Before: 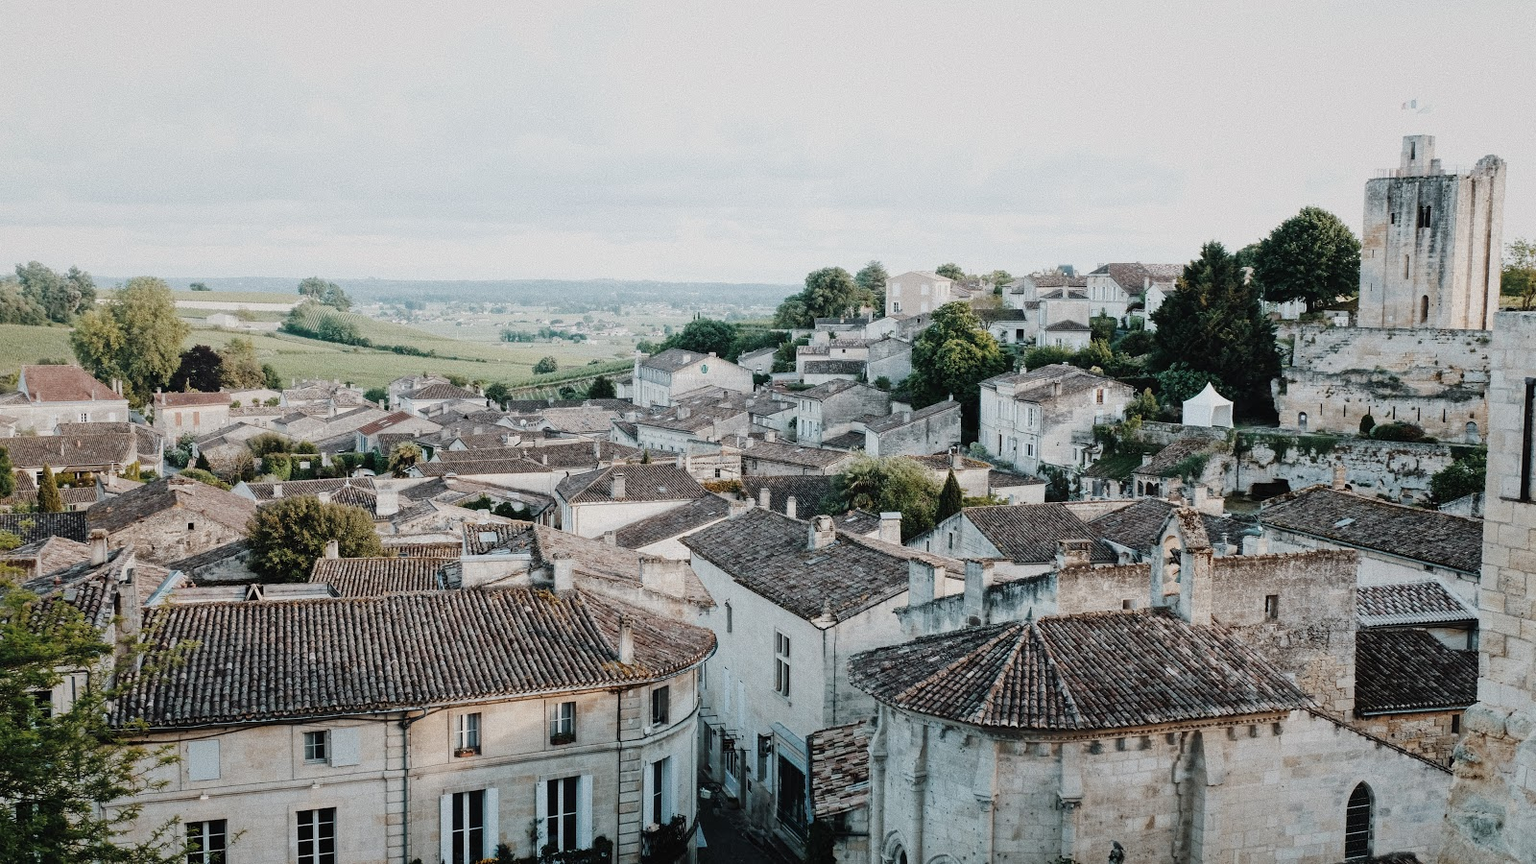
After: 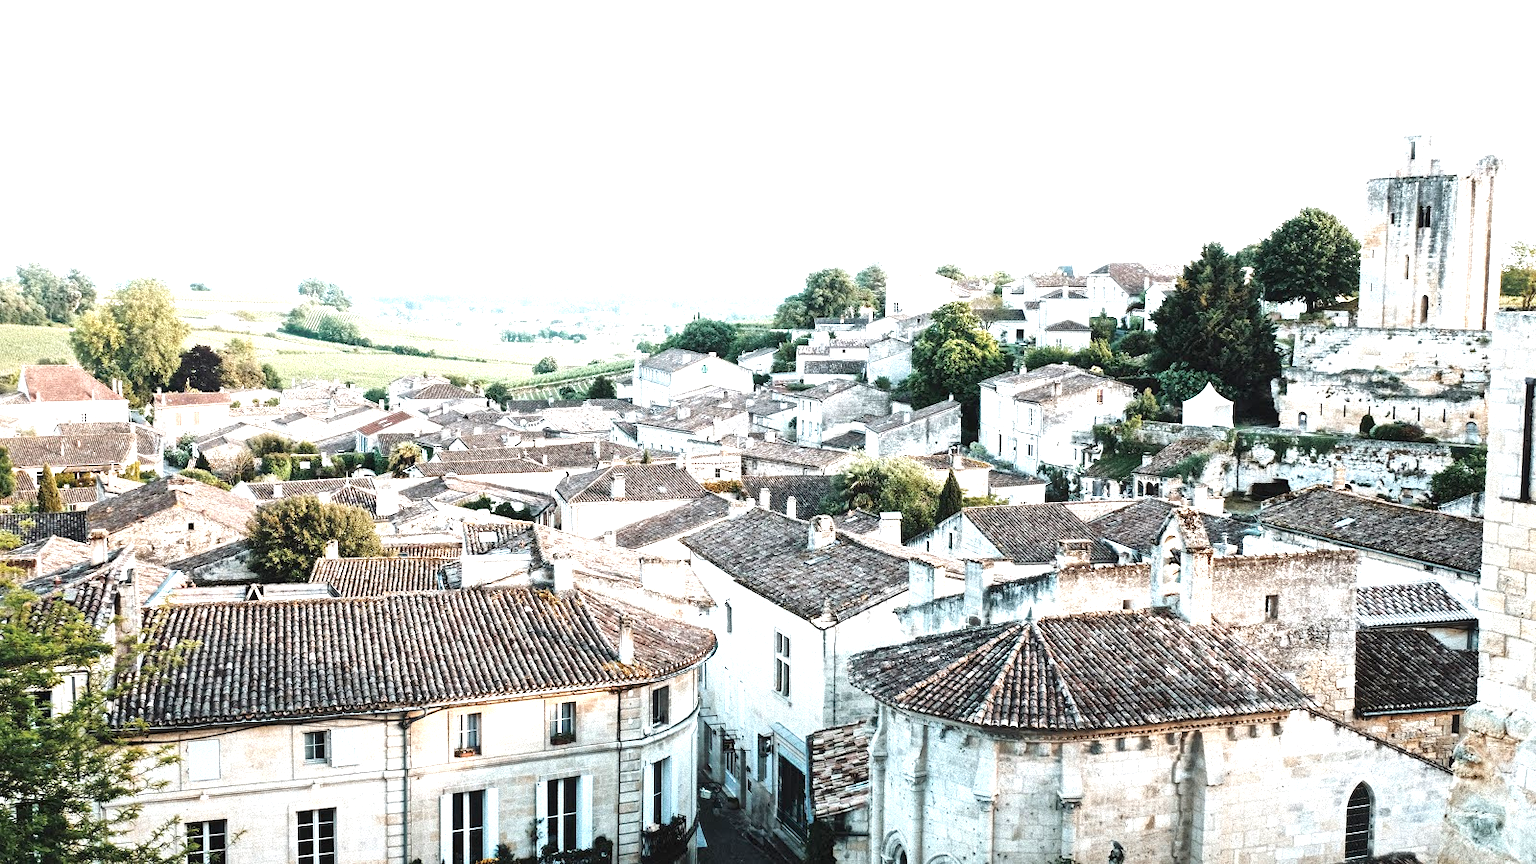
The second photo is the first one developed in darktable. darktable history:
local contrast: mode bilateral grid, contrast 21, coarseness 49, detail 133%, midtone range 0.2
exposure: black level correction 0, exposure 1.474 EV, compensate highlight preservation false
